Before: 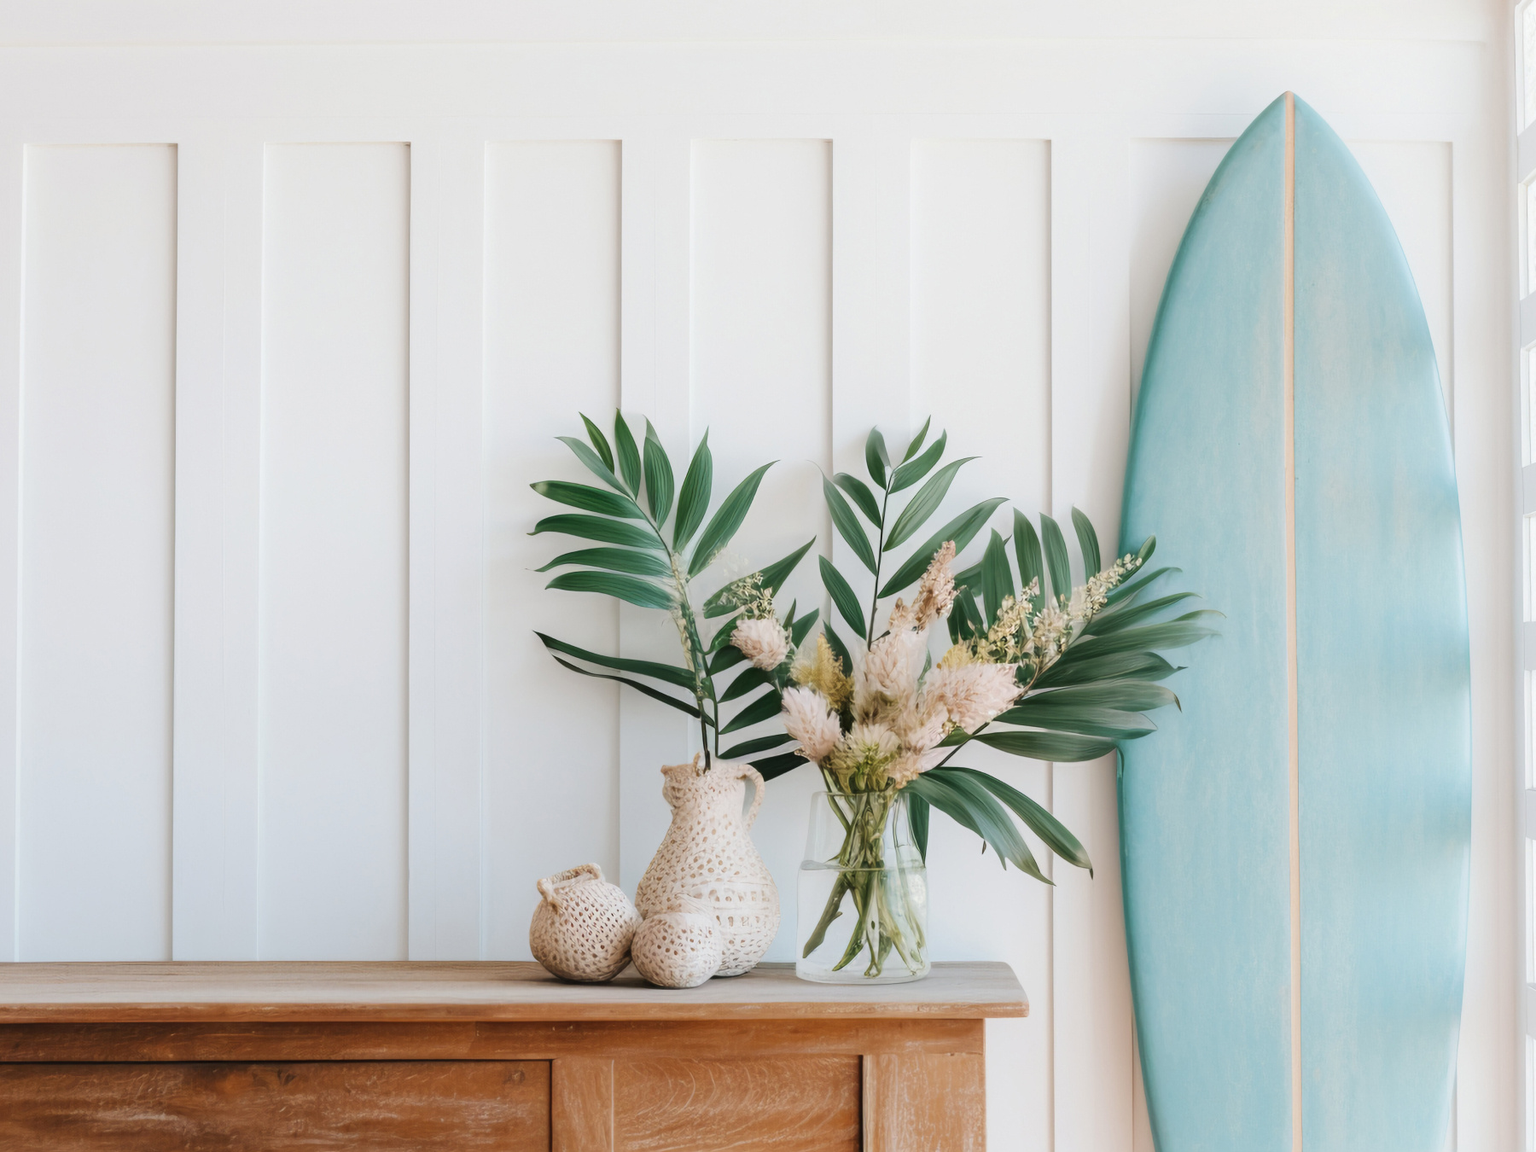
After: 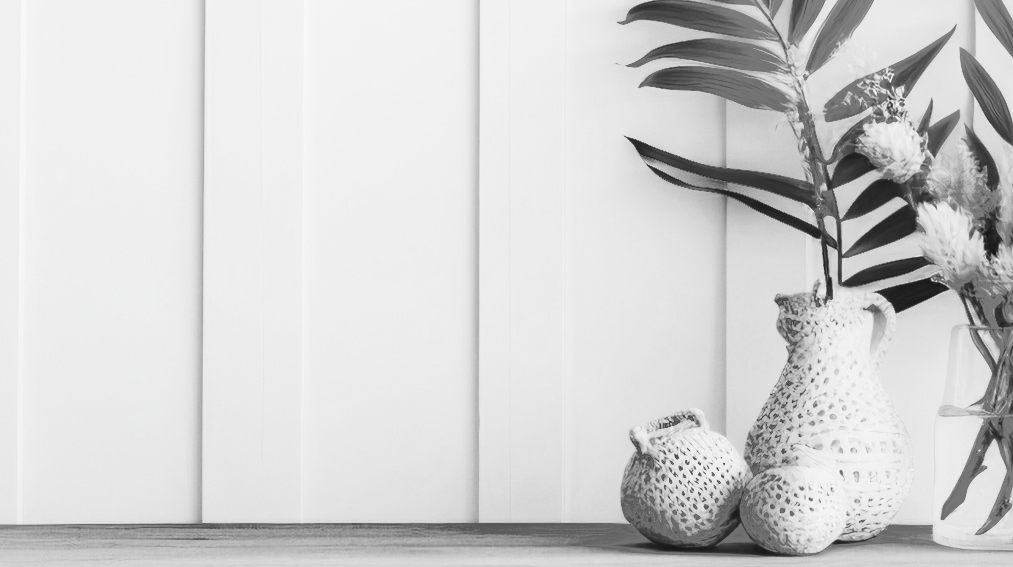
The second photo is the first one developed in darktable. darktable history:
contrast brightness saturation: contrast 0.537, brightness 0.469, saturation -0.998
shadows and highlights: shadows -19.69, highlights -73.23
crop: top 44.692%, right 43.707%, bottom 13.263%
